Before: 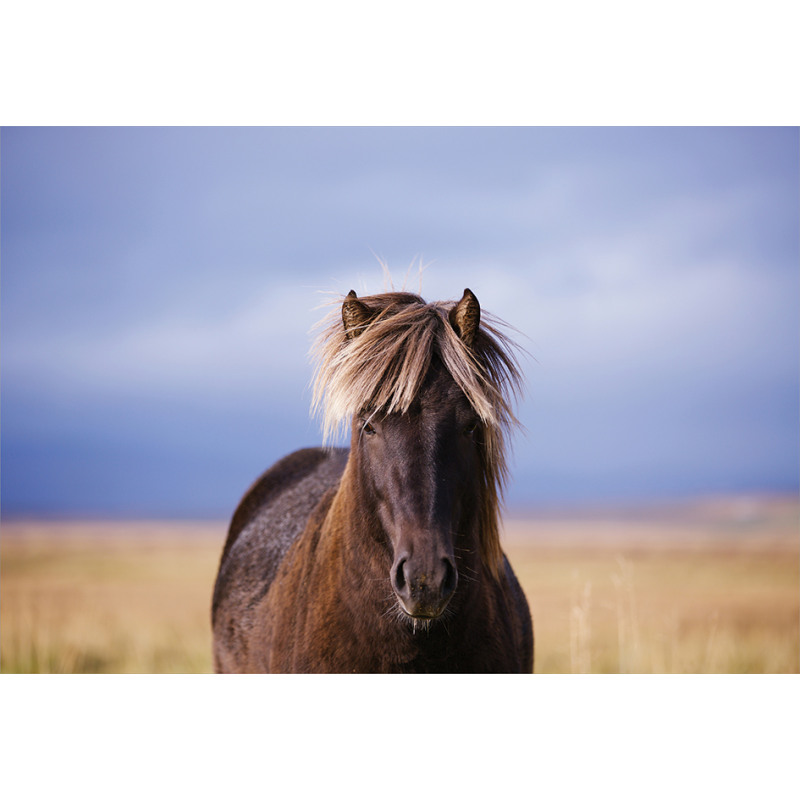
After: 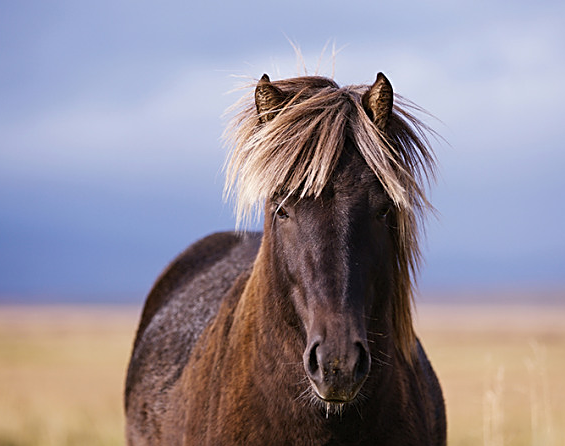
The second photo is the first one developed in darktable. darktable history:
sharpen: on, module defaults
exposure: compensate highlight preservation false
color correction: highlights a* -0.16, highlights b* -0.141
crop: left 10.992%, top 27.11%, right 18.312%, bottom 17.058%
